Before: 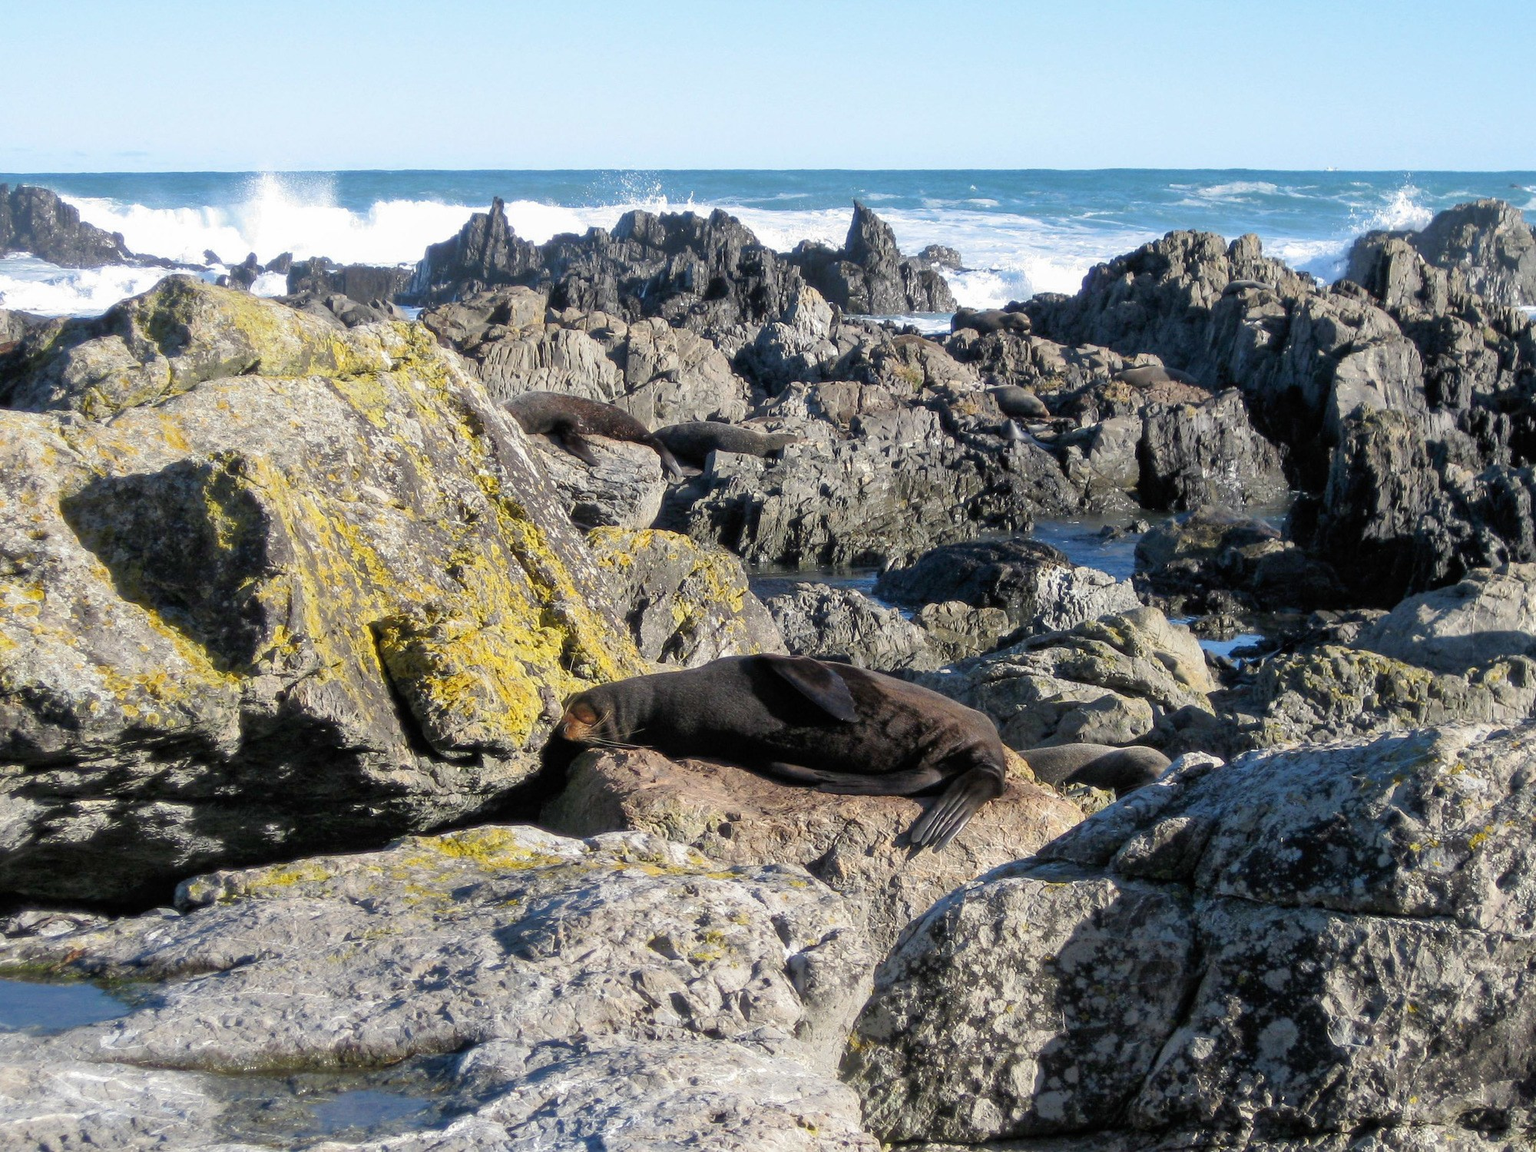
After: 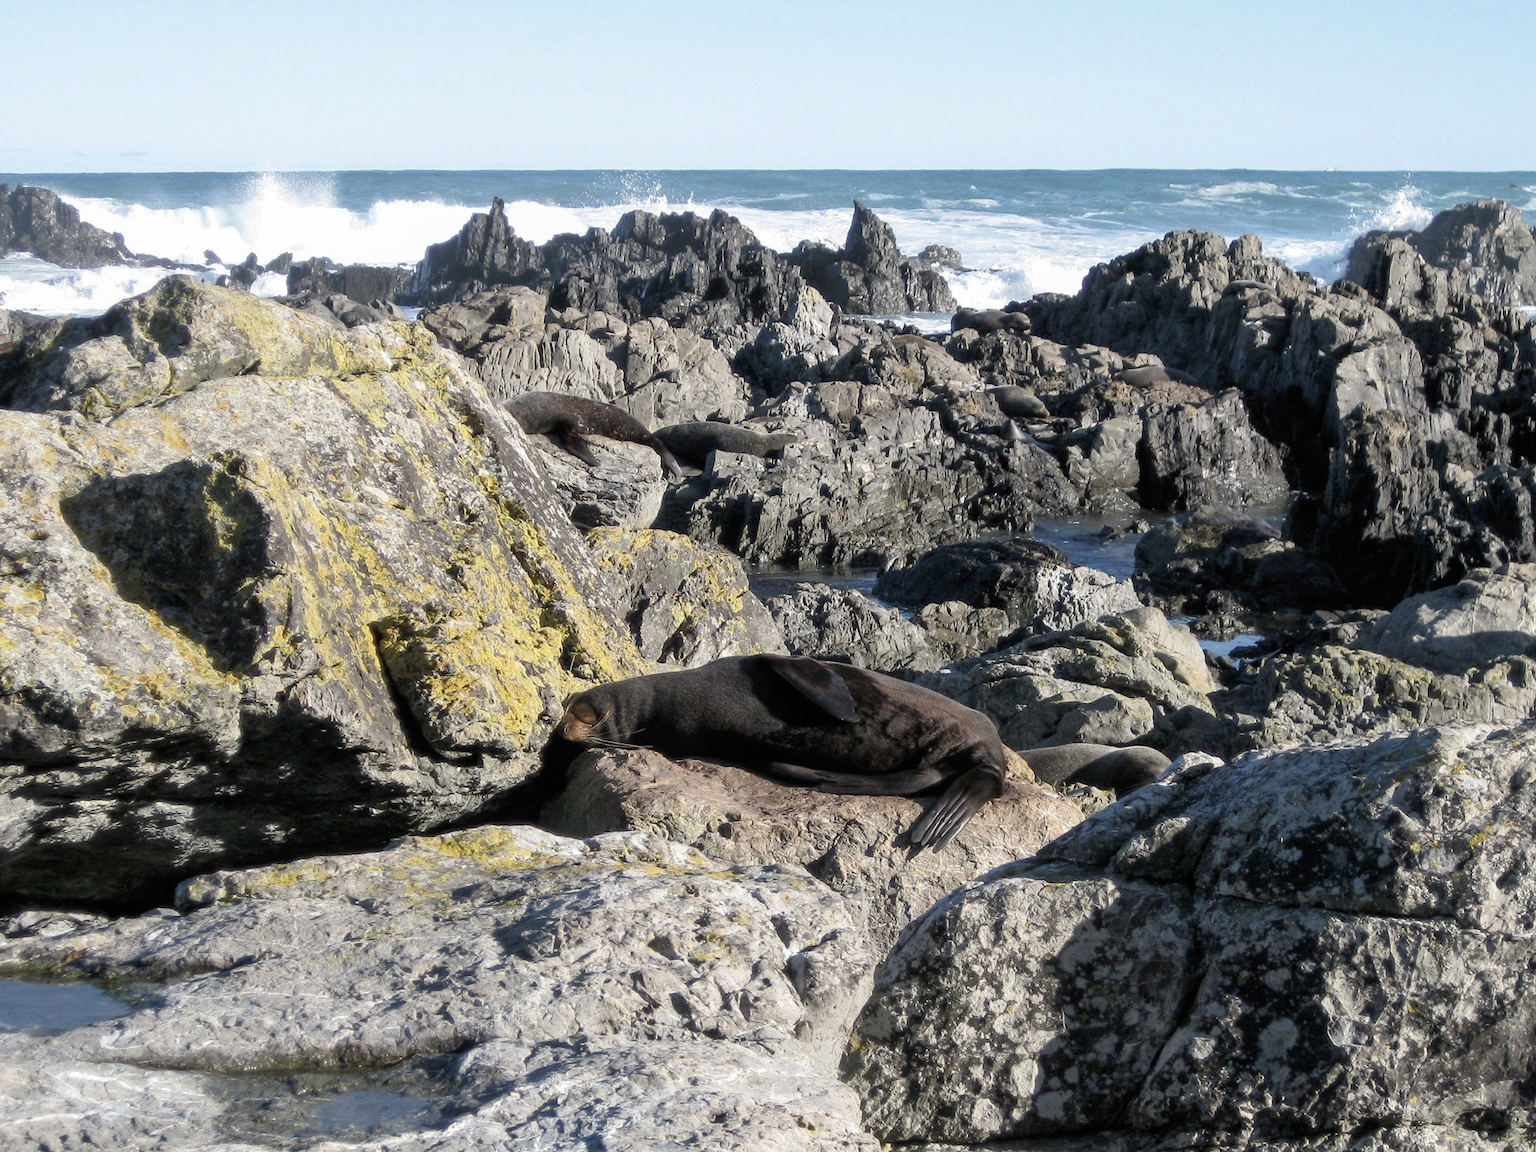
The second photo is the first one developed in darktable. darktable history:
tone equalizer: on, module defaults
contrast brightness saturation: contrast 0.099, saturation -0.299
